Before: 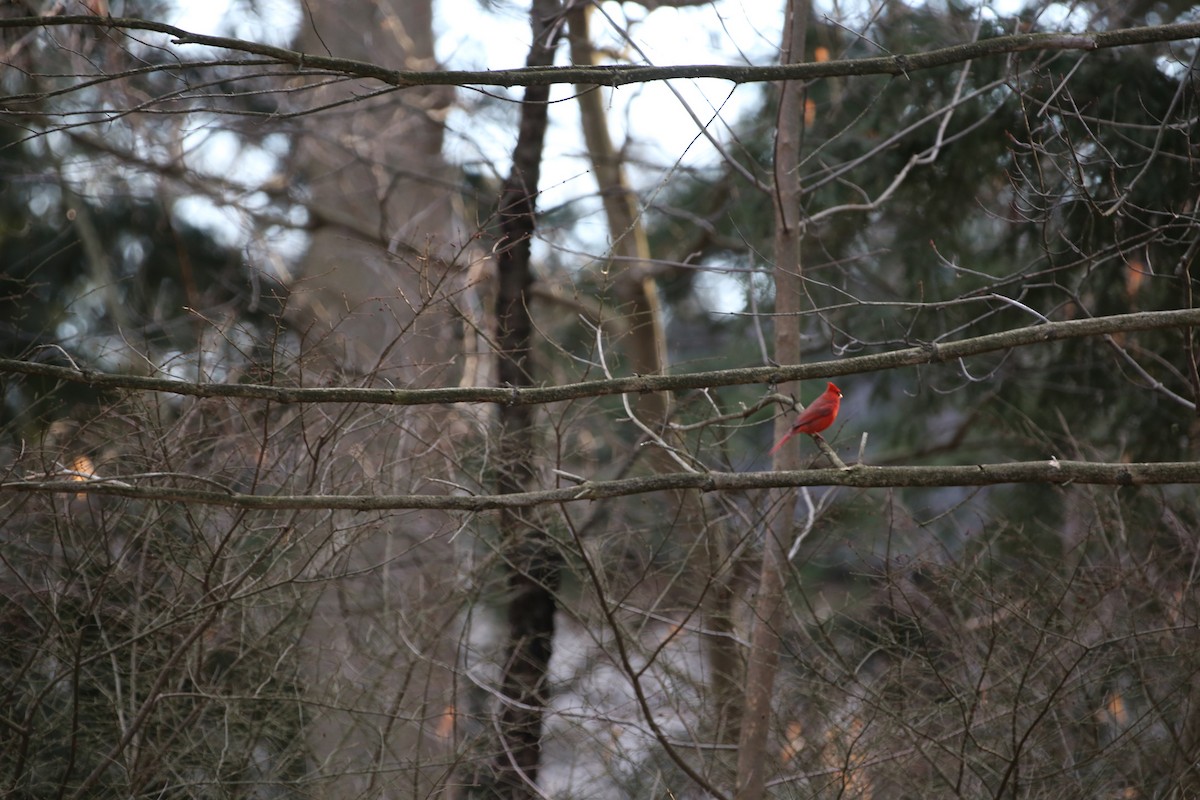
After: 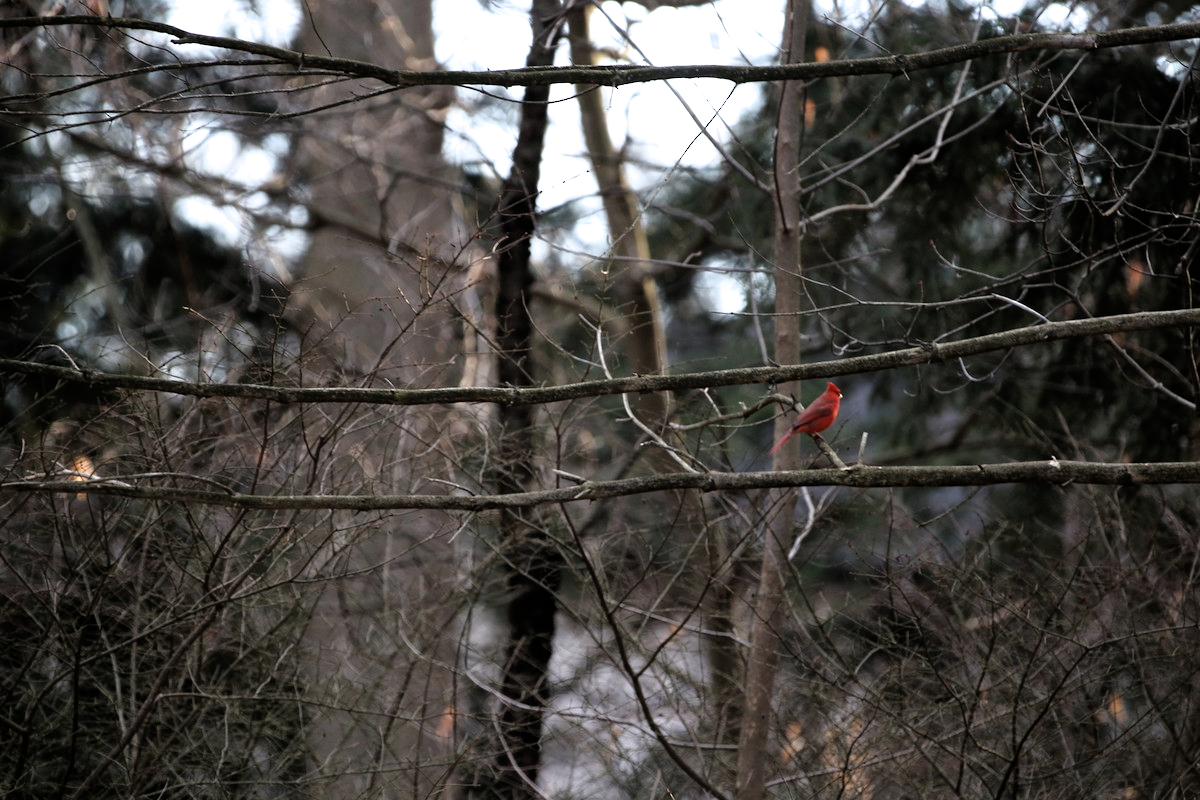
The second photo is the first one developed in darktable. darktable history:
filmic rgb: black relative exposure -8.28 EV, white relative exposure 2.2 EV, threshold 2.97 EV, target white luminance 99.993%, hardness 7.1, latitude 75.75%, contrast 1.319, highlights saturation mix -2.41%, shadows ↔ highlights balance 30.78%, enable highlight reconstruction true
